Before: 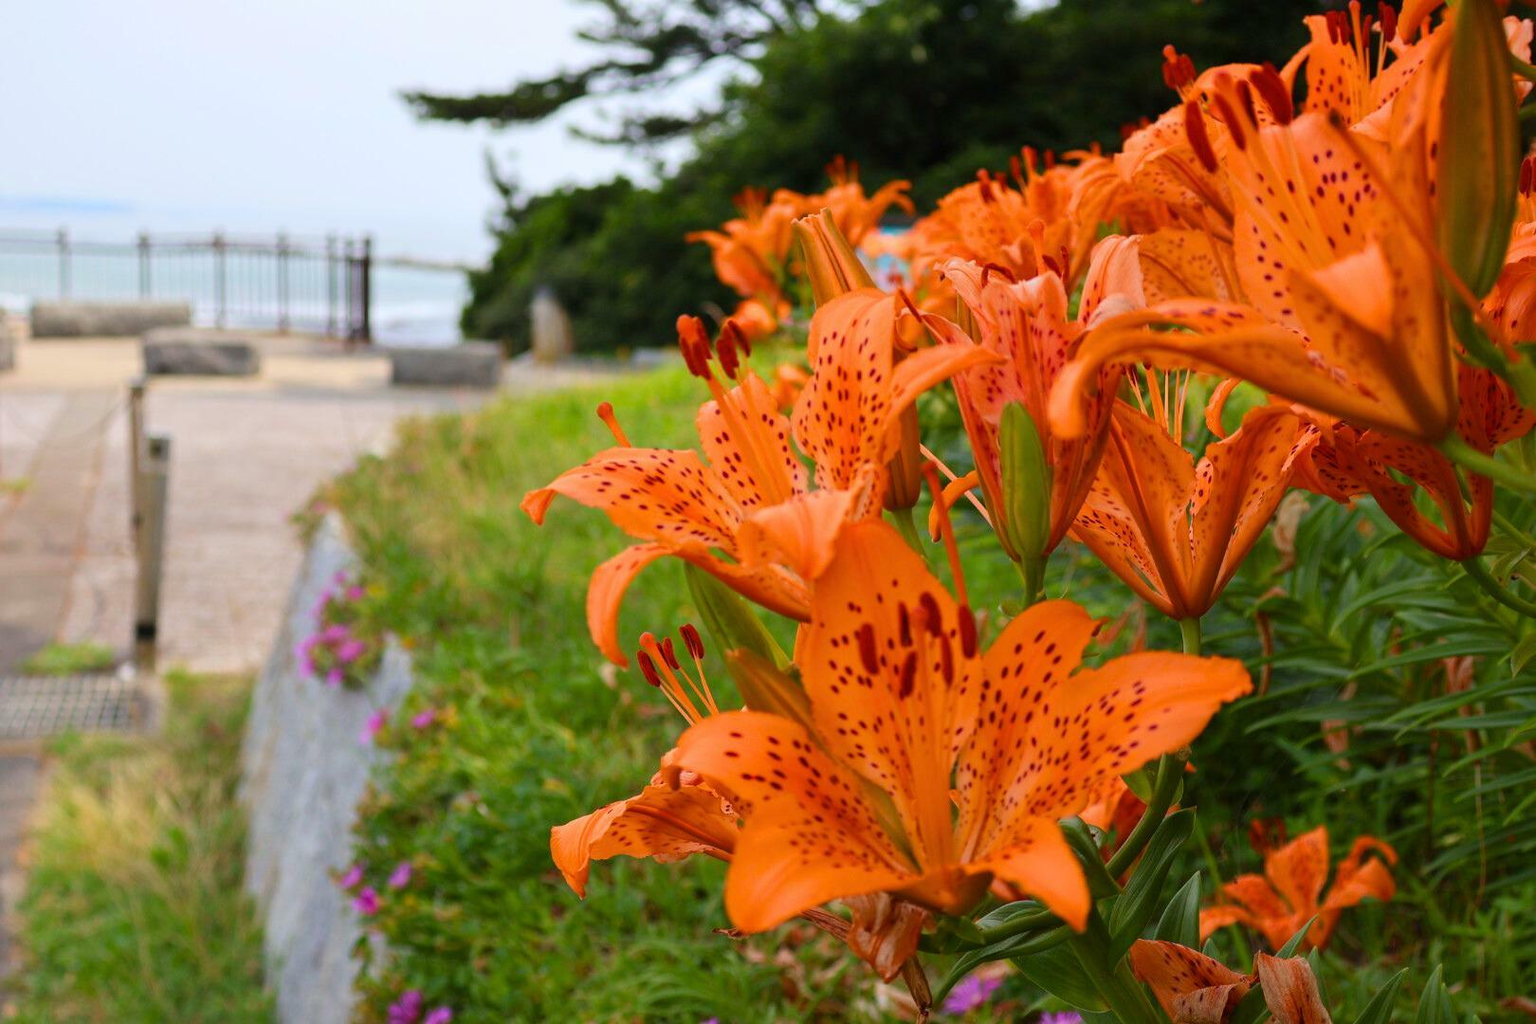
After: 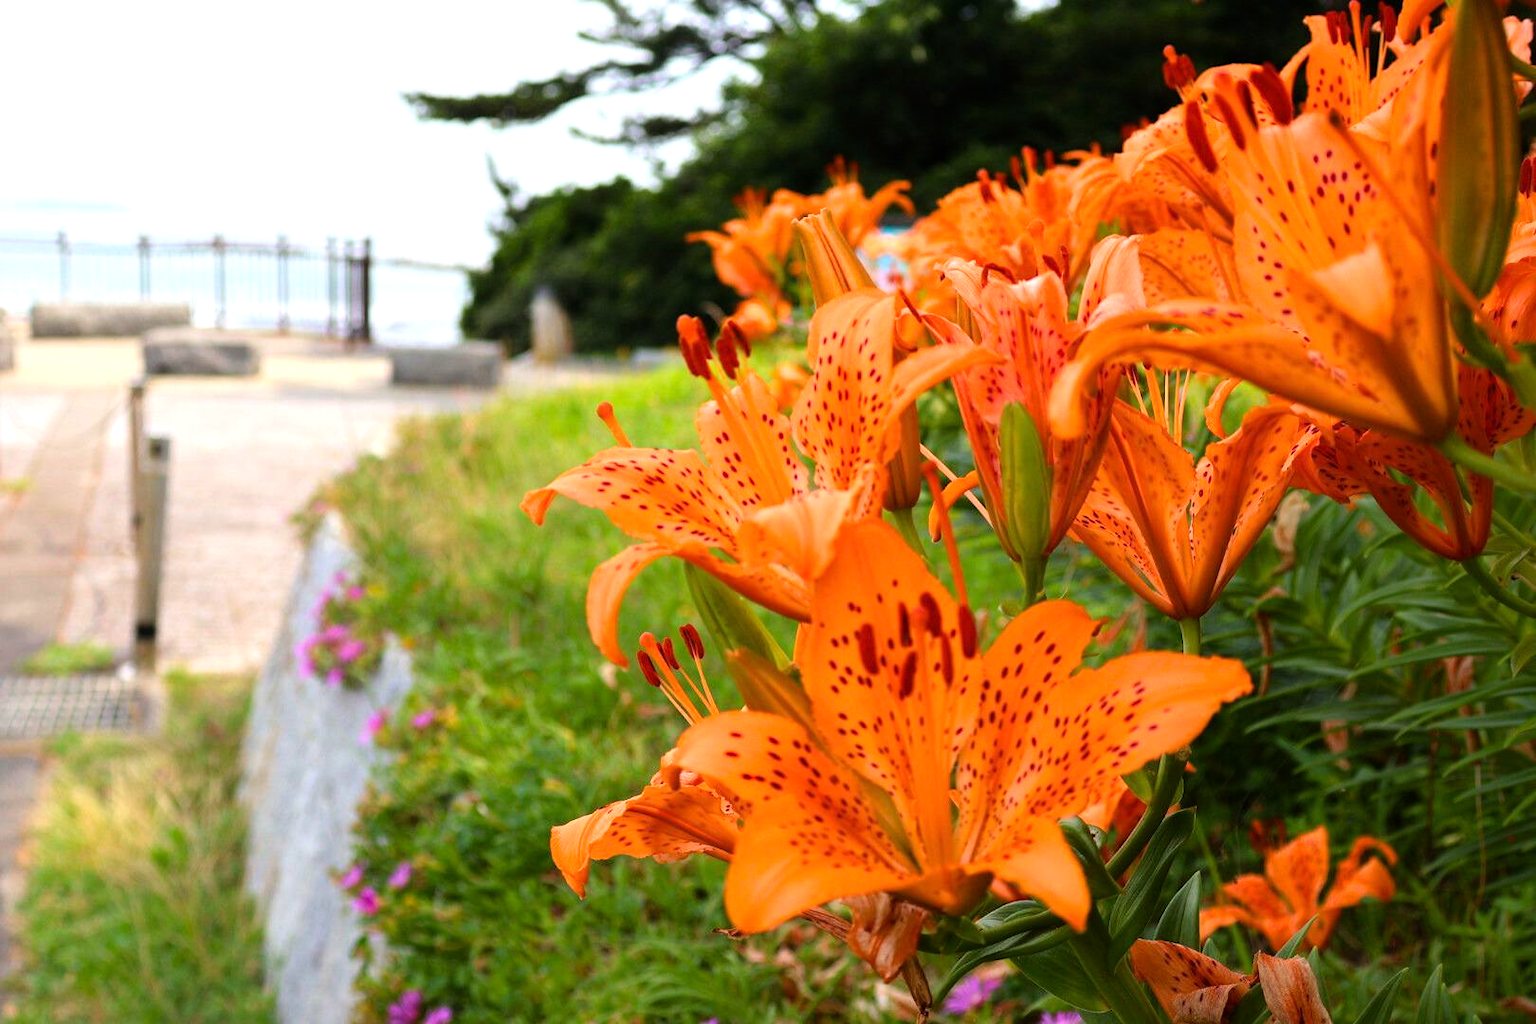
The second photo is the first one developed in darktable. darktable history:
tone equalizer: -8 EV -0.742 EV, -7 EV -0.732 EV, -6 EV -0.56 EV, -5 EV -0.367 EV, -3 EV 0.366 EV, -2 EV 0.6 EV, -1 EV 0.683 EV, +0 EV 0.728 EV, mask exposure compensation -0.498 EV
exposure: black level correction 0.001, compensate highlight preservation false
